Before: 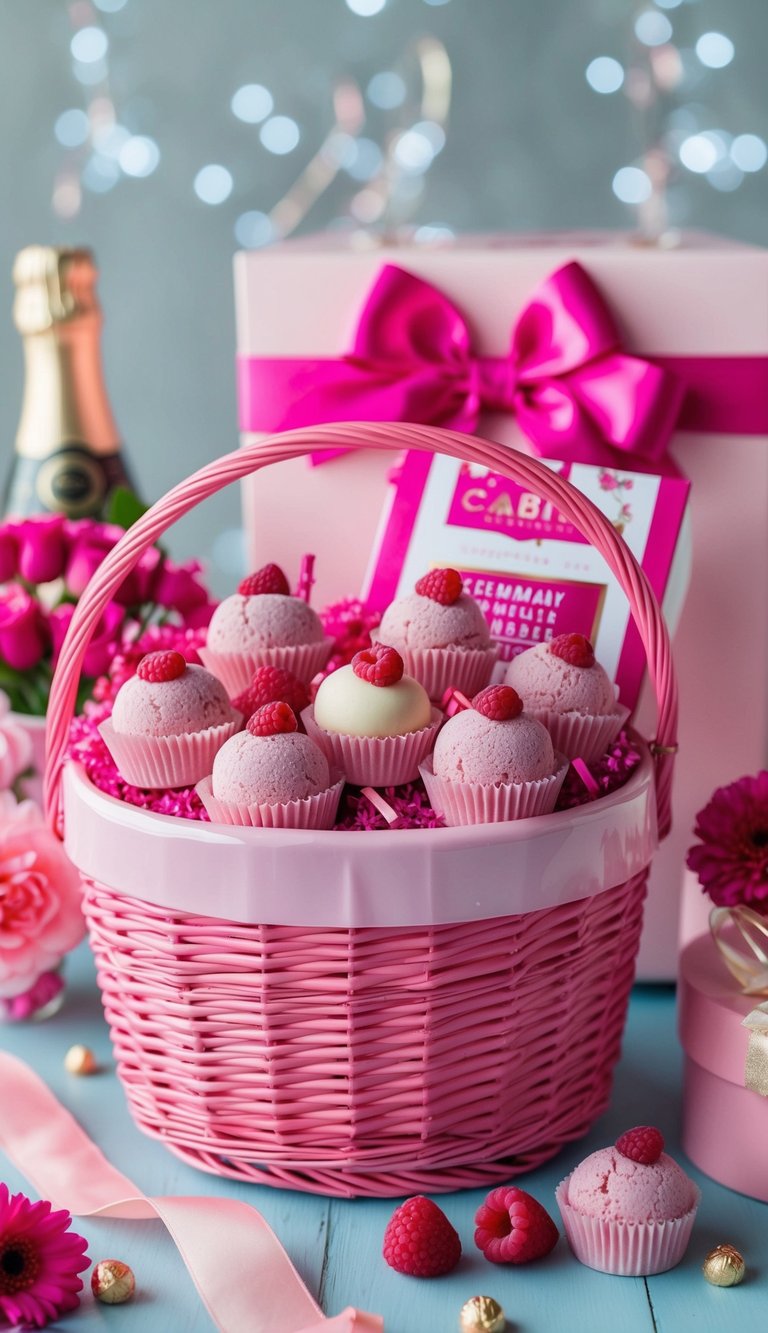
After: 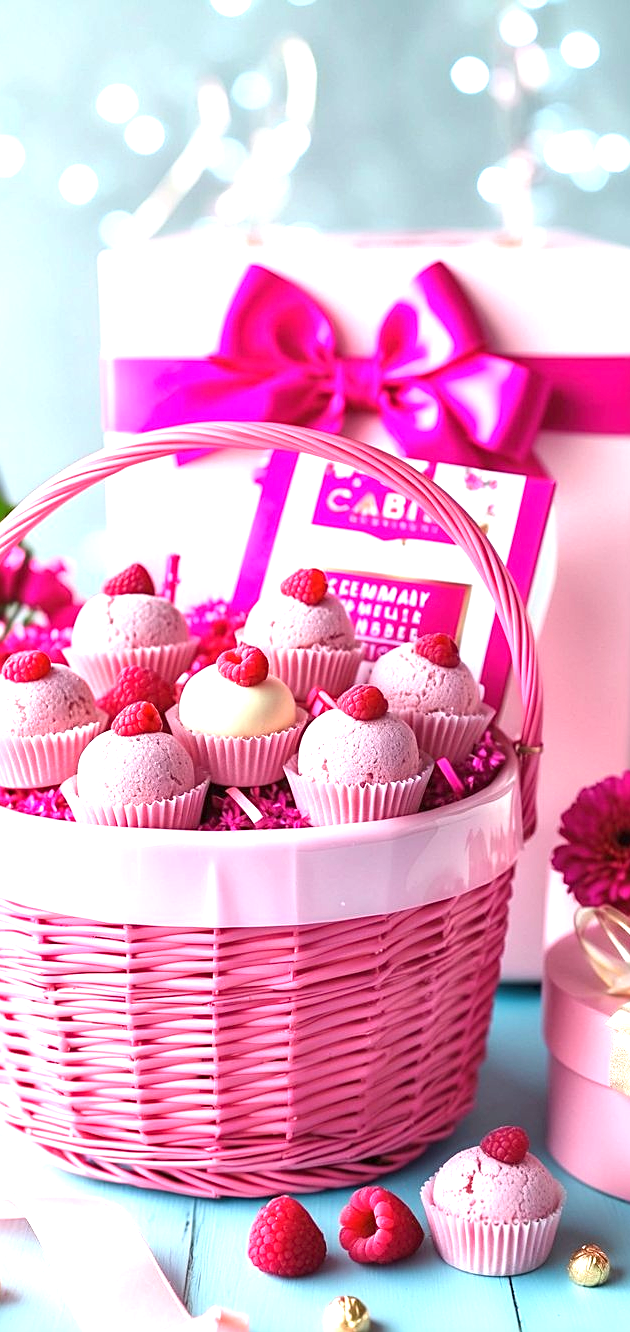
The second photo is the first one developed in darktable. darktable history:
exposure: black level correction 0, exposure 1.378 EV, compensate highlight preservation false
sharpen: on, module defaults
crop: left 17.663%, bottom 0.044%
